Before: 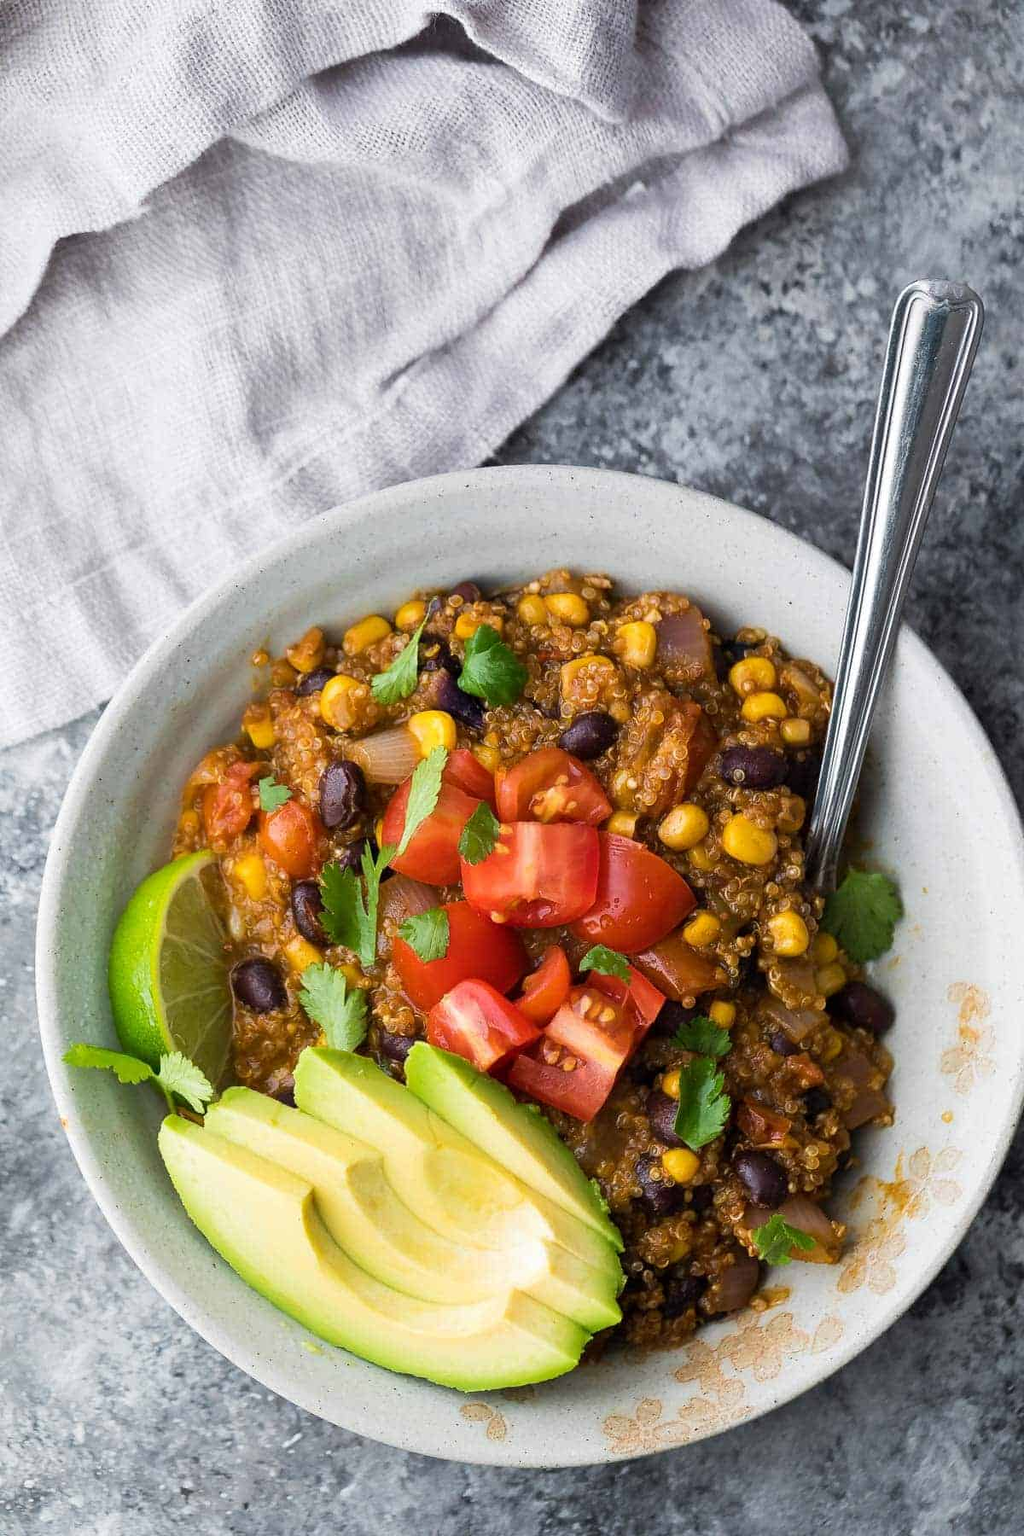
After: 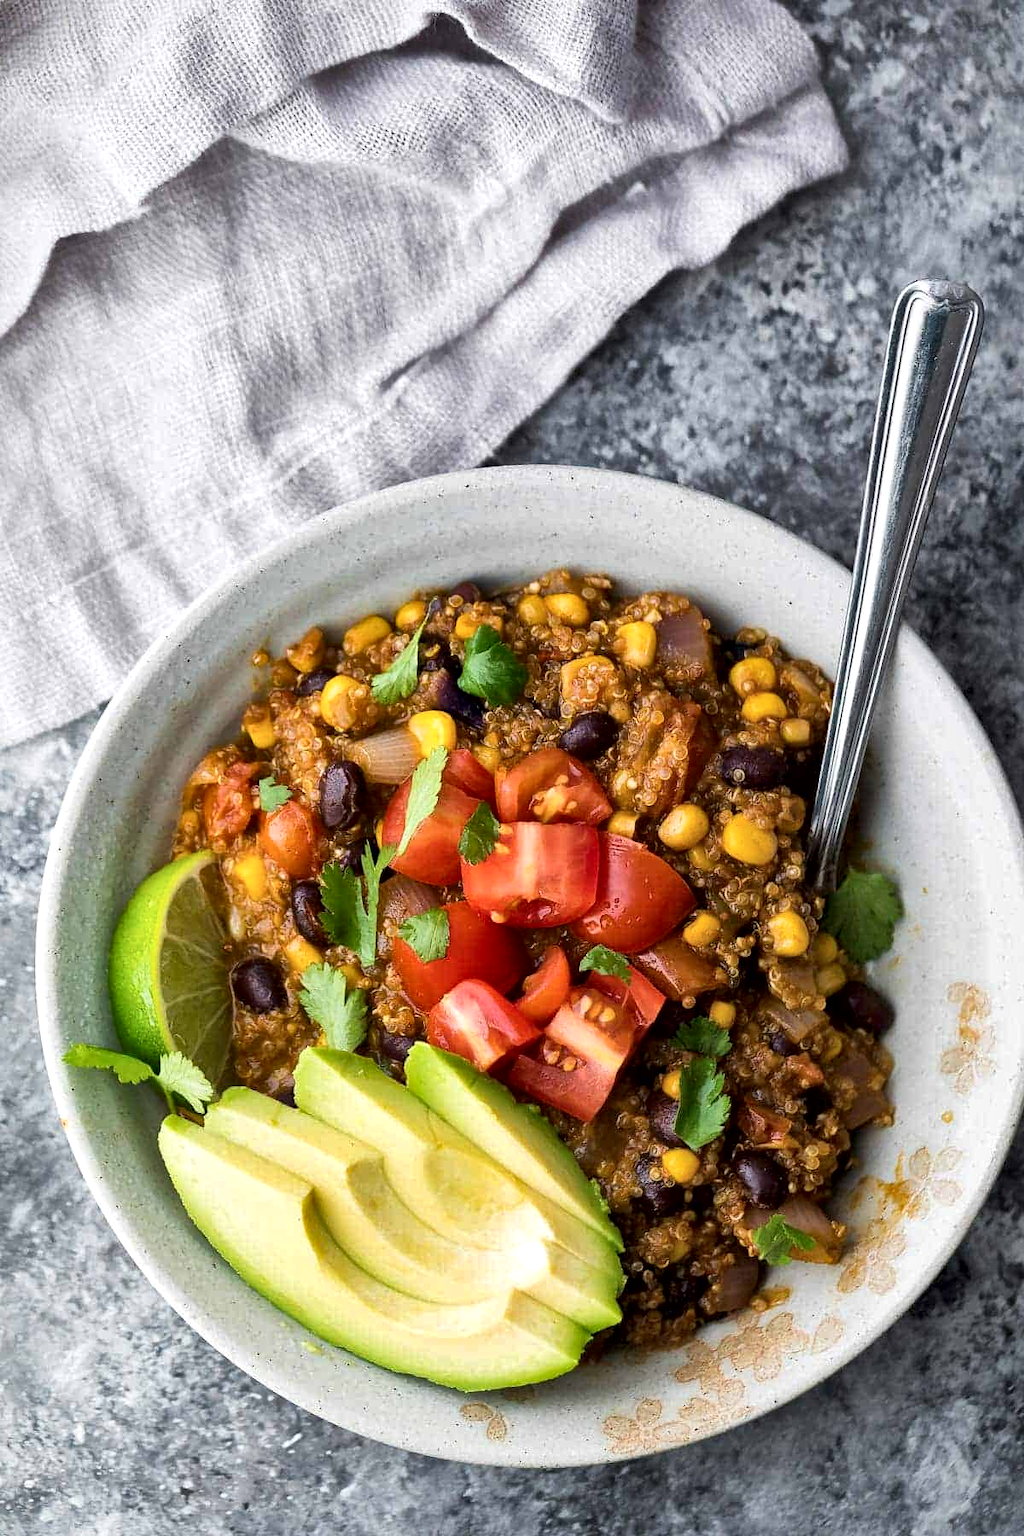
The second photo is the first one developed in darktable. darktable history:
local contrast: mode bilateral grid, contrast 21, coarseness 50, detail 179%, midtone range 0.2
